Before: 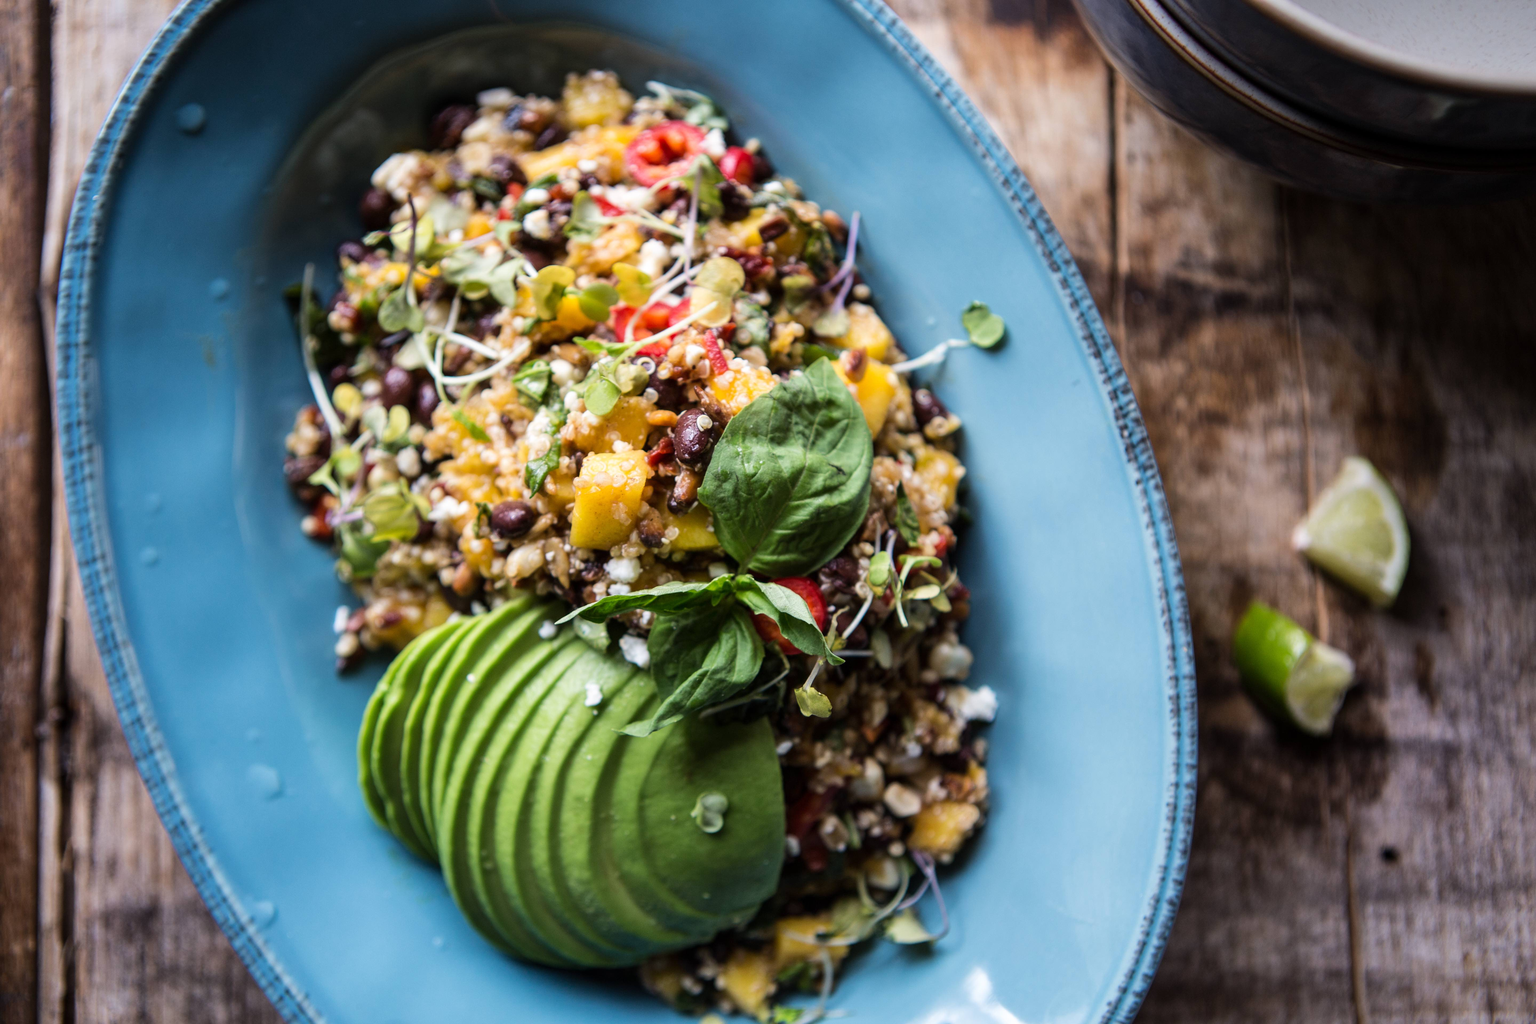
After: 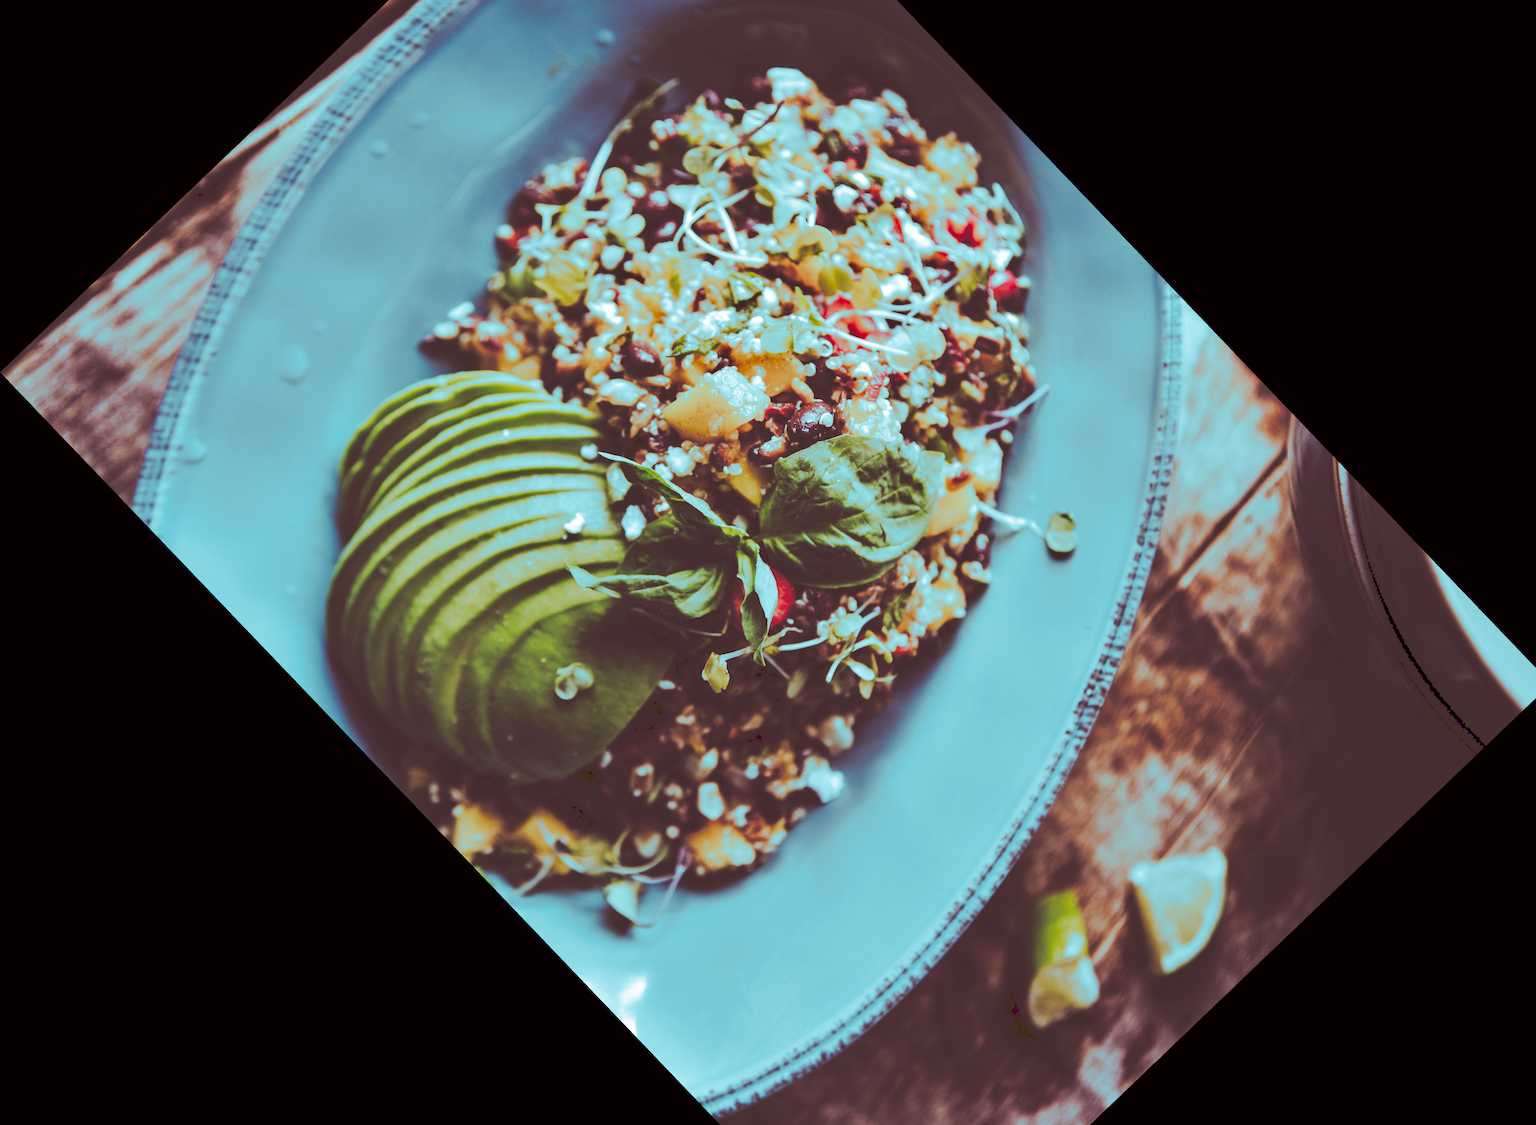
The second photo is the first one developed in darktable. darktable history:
rotate and perspective: rotation -1.68°, lens shift (vertical) -0.146, crop left 0.049, crop right 0.912, crop top 0.032, crop bottom 0.96
tone curve: curves: ch0 [(0, 0) (0.003, 0.219) (0.011, 0.219) (0.025, 0.223) (0.044, 0.226) (0.069, 0.232) (0.1, 0.24) (0.136, 0.245) (0.177, 0.257) (0.224, 0.281) (0.277, 0.324) (0.335, 0.392) (0.399, 0.484) (0.468, 0.585) (0.543, 0.672) (0.623, 0.741) (0.709, 0.788) (0.801, 0.835) (0.898, 0.878) (1, 1)], preserve colors none
tone equalizer: on, module defaults
split-toning: shadows › hue 327.6°, highlights › hue 198°, highlights › saturation 0.55, balance -21.25, compress 0%
crop and rotate: angle -46.26°, top 16.234%, right 0.912%, bottom 11.704%
shadows and highlights: shadows 12, white point adjustment 1.2, soften with gaussian
color correction: highlights a* 6.27, highlights b* 8.19, shadows a* 5.94, shadows b* 7.23, saturation 0.9
